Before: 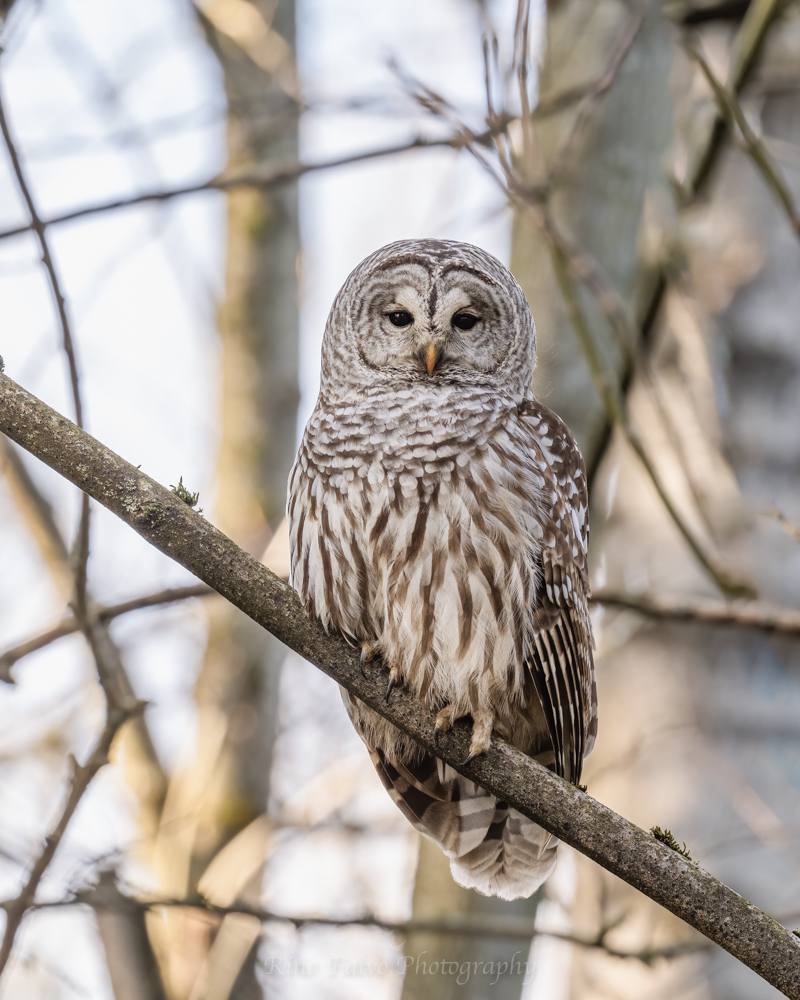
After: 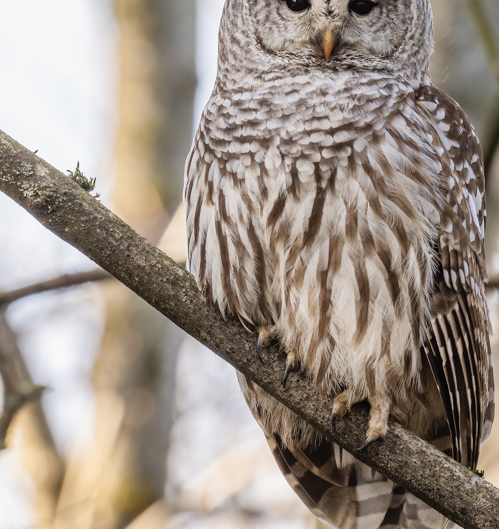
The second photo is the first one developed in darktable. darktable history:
crop: left 12.91%, top 31.523%, right 24.692%, bottom 15.514%
